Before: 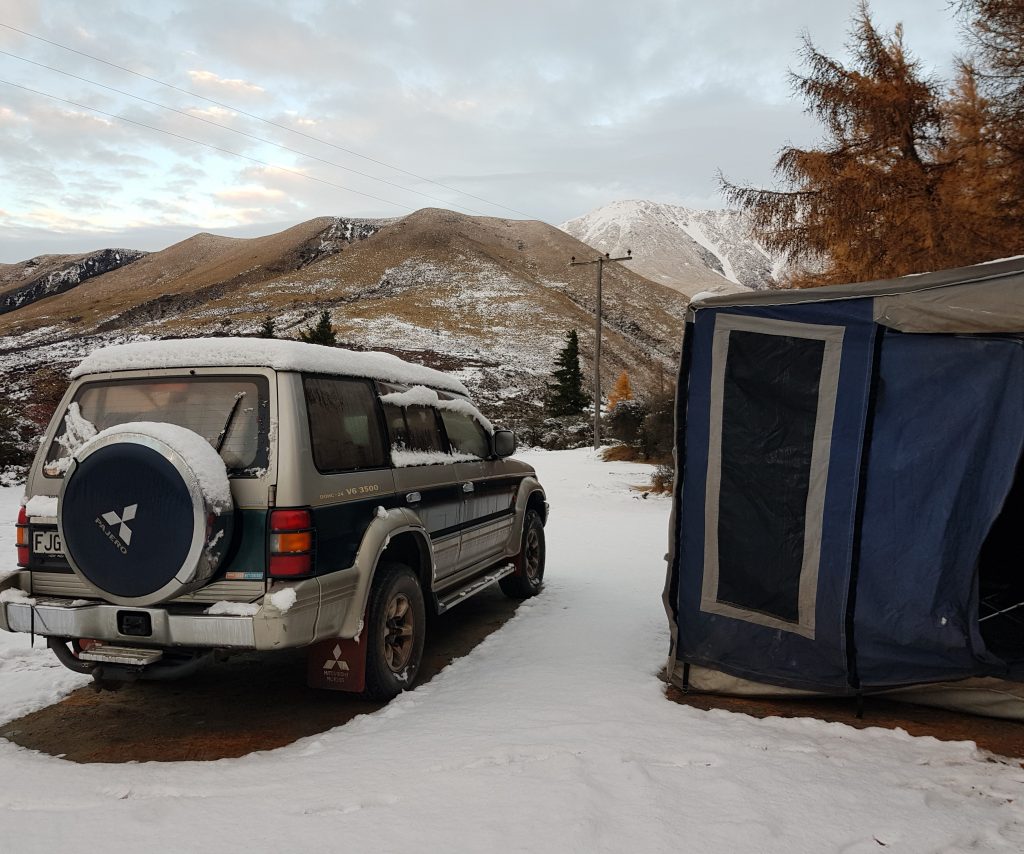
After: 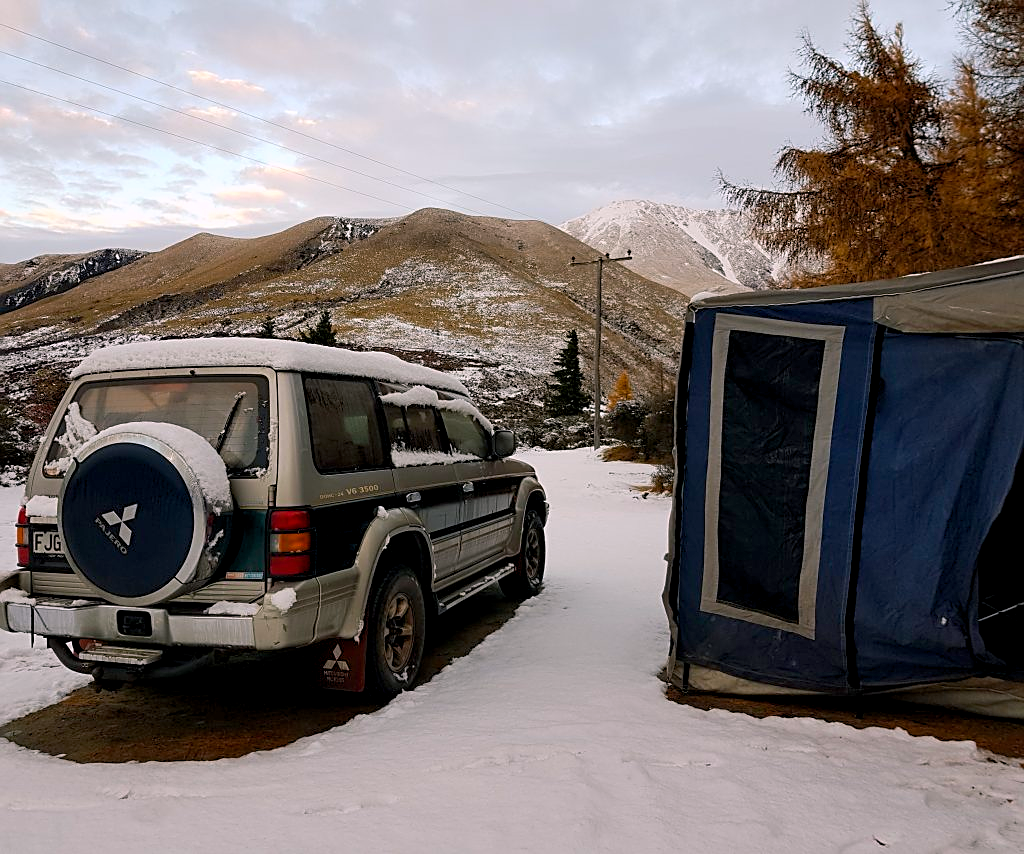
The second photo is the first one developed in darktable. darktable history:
sharpen: on, module defaults
color balance rgb: shadows lift › chroma 2%, shadows lift › hue 217.2°, power › chroma 0.25%, power › hue 60°, highlights gain › chroma 1.5%, highlights gain › hue 309.6°, global offset › luminance -0.5%, perceptual saturation grading › global saturation 15%, global vibrance 20%
